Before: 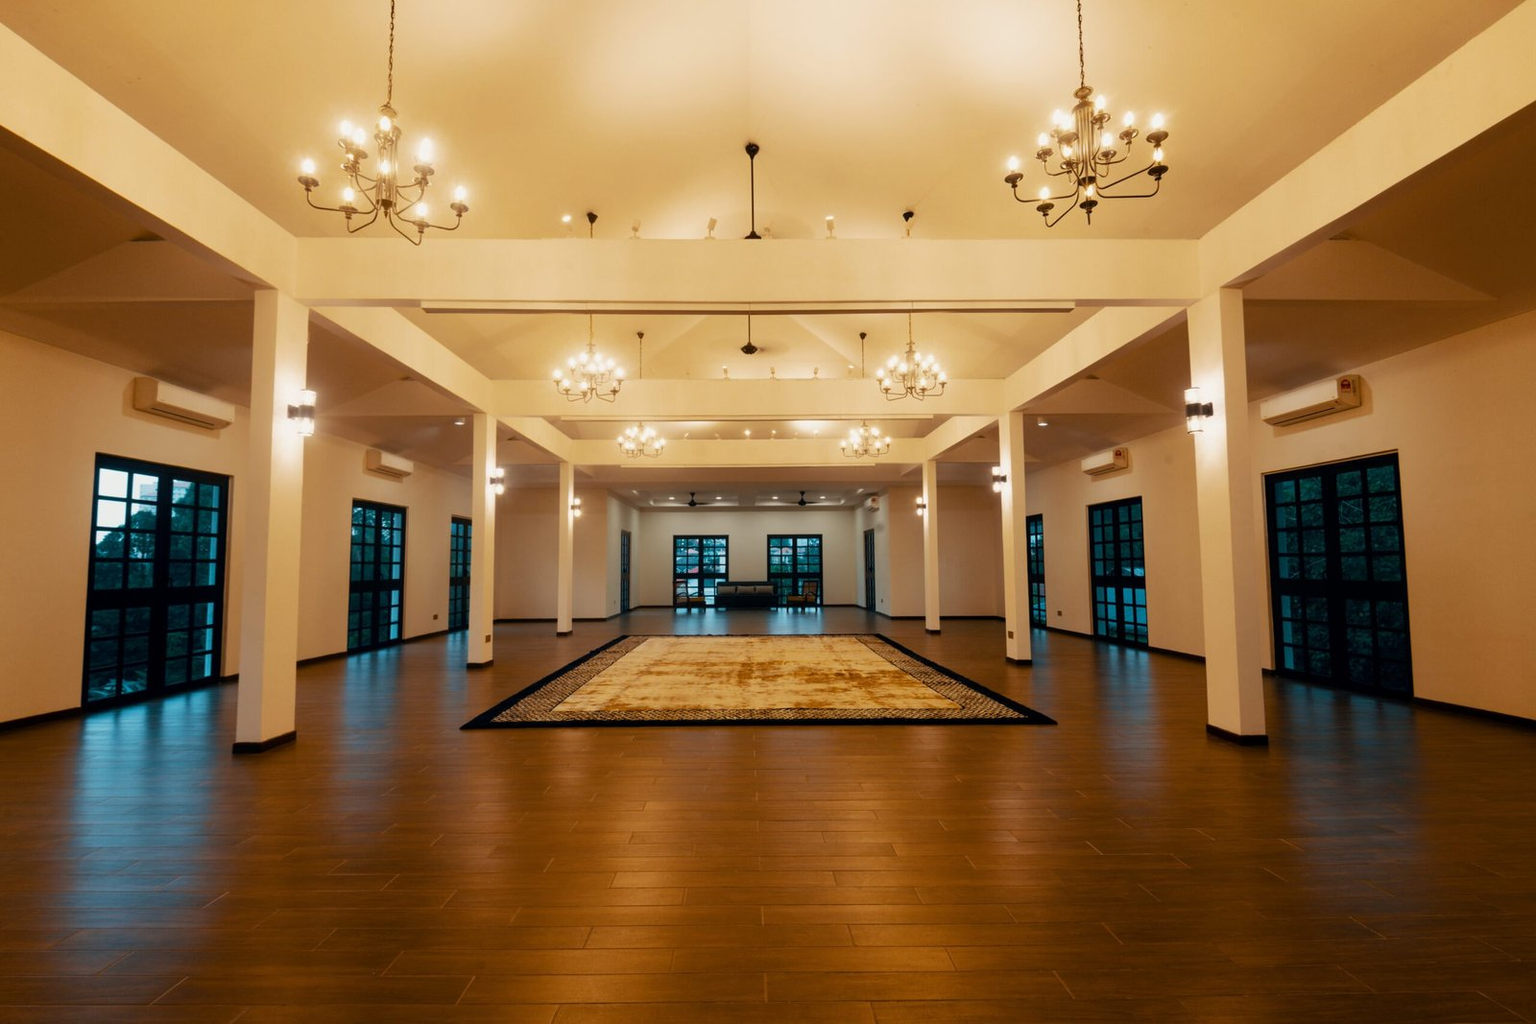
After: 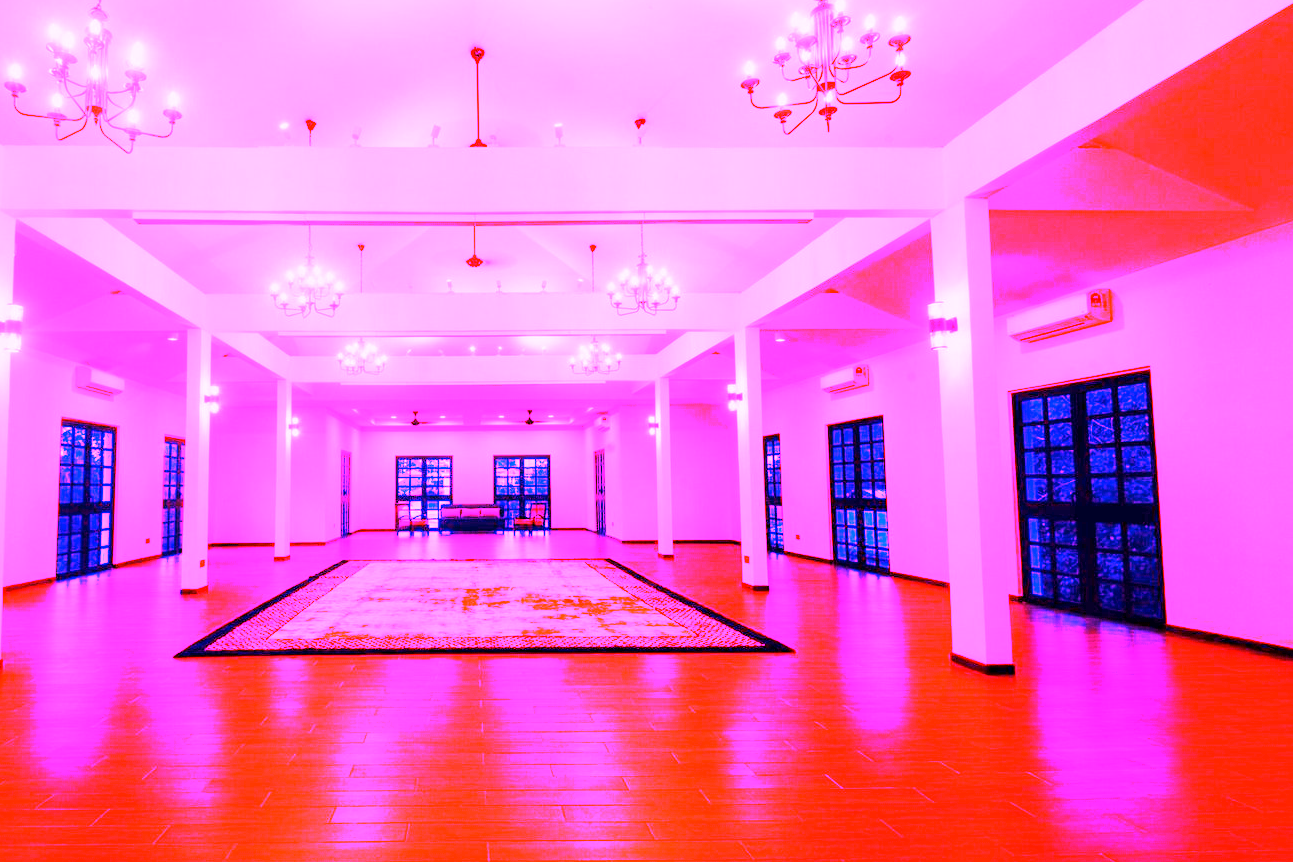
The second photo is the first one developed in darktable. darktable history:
crop: left 19.159%, top 9.58%, bottom 9.58%
white balance: red 8, blue 8
